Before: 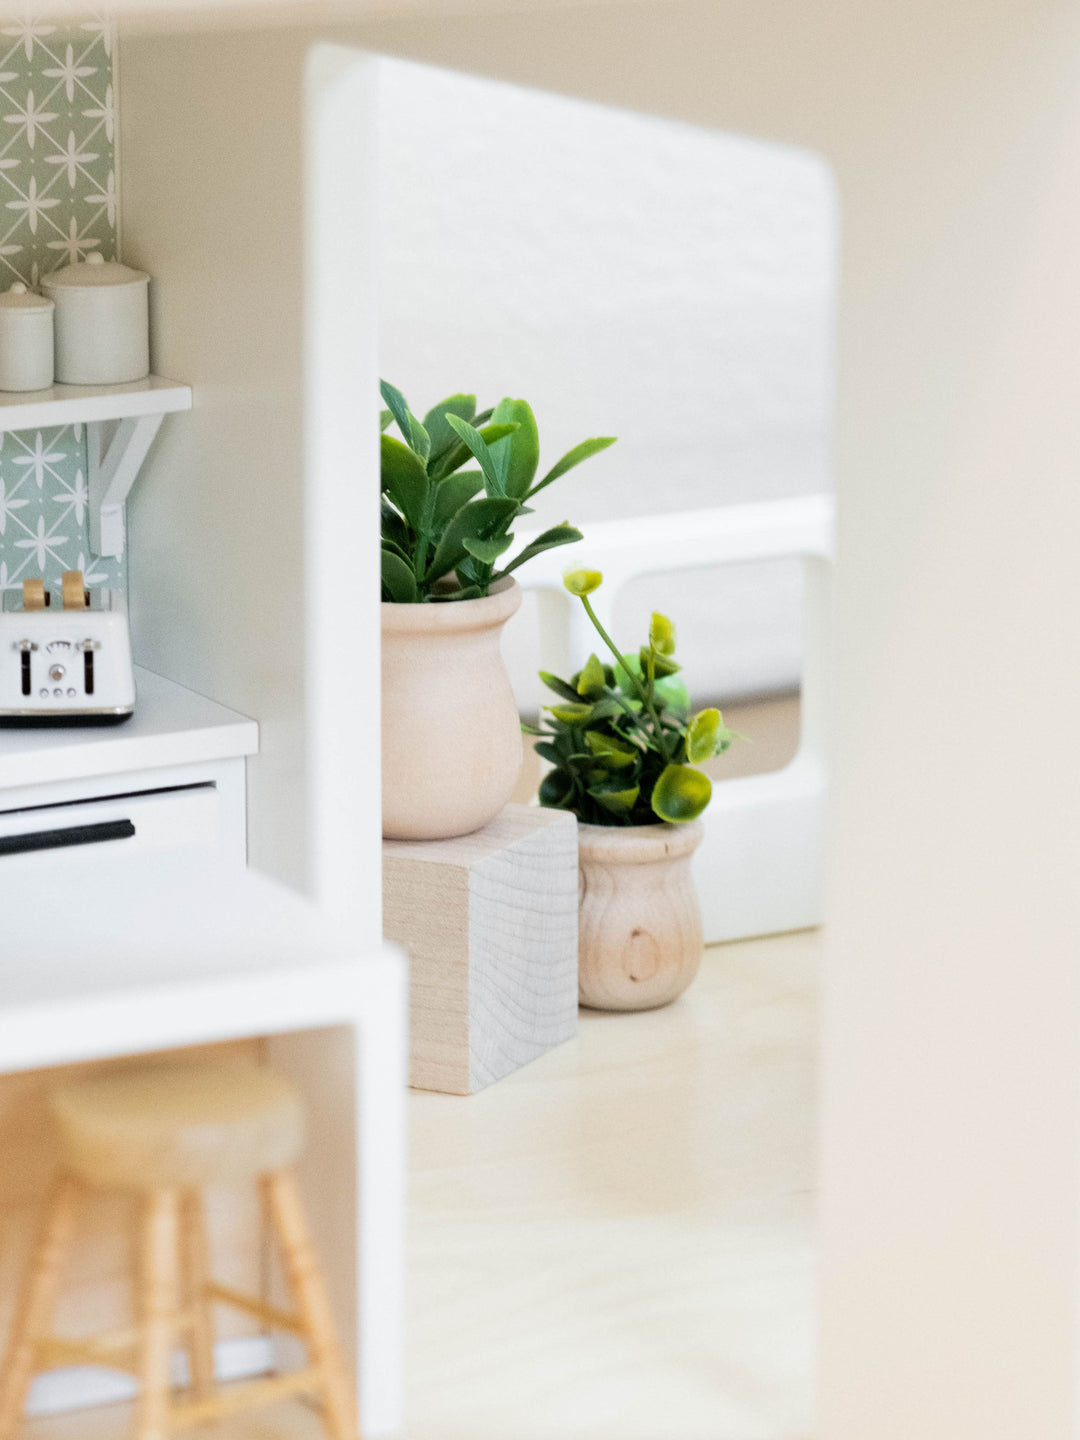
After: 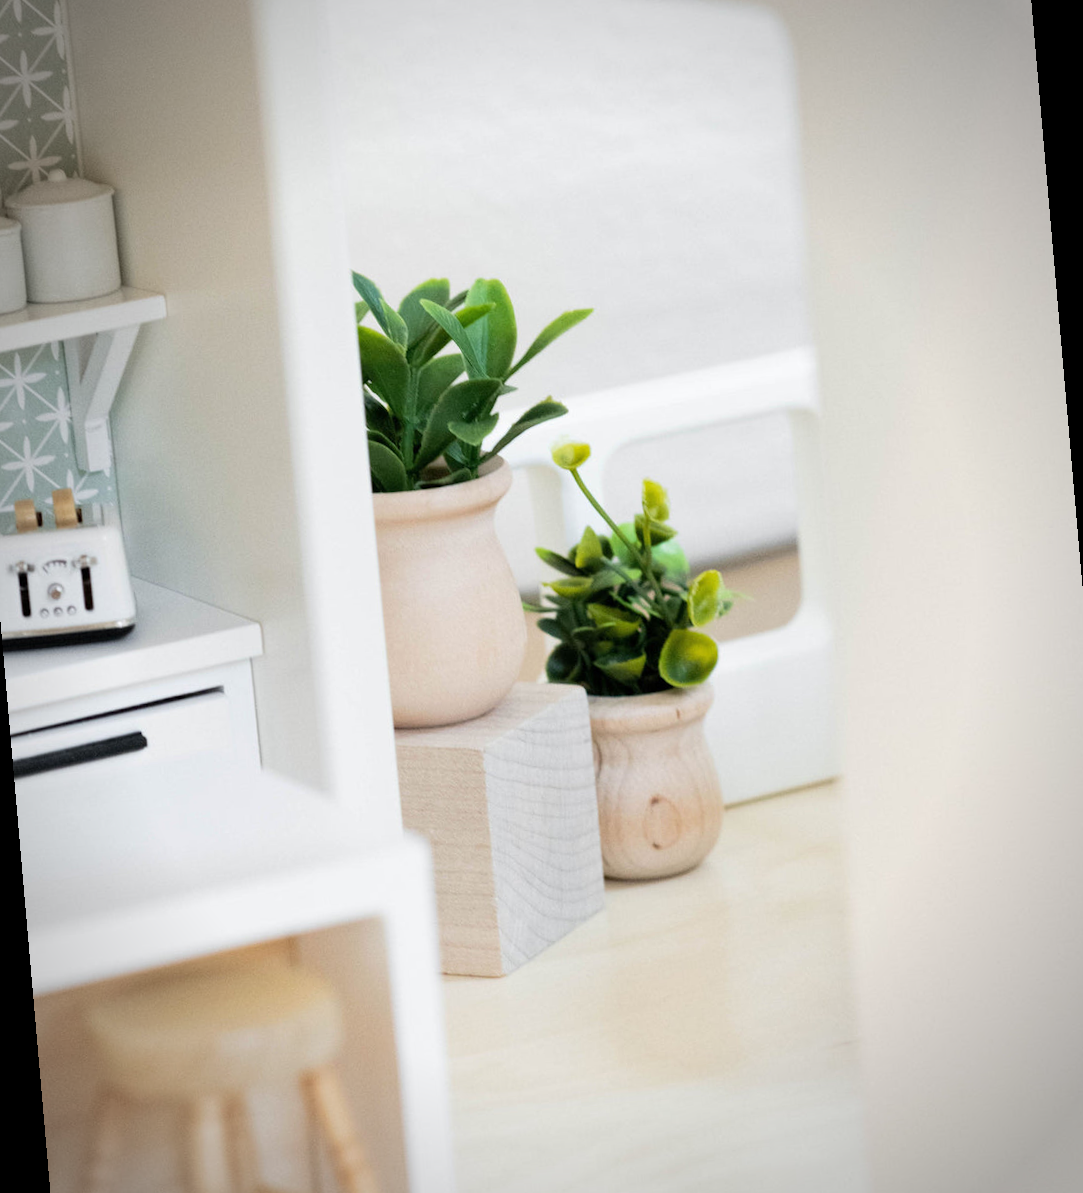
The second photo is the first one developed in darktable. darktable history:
vignetting: automatic ratio true
rotate and perspective: rotation -5°, crop left 0.05, crop right 0.952, crop top 0.11, crop bottom 0.89
